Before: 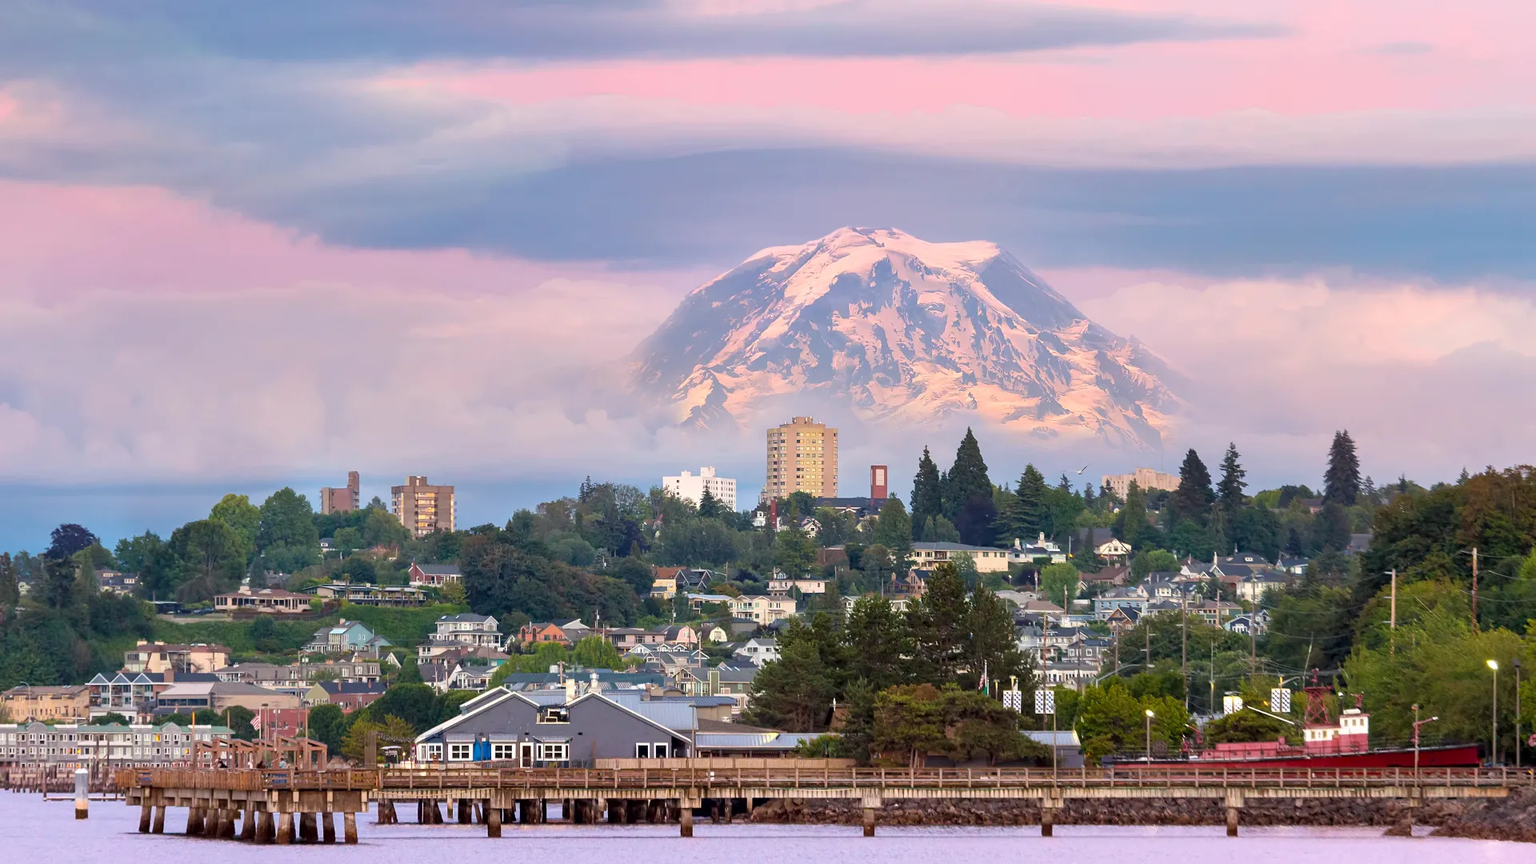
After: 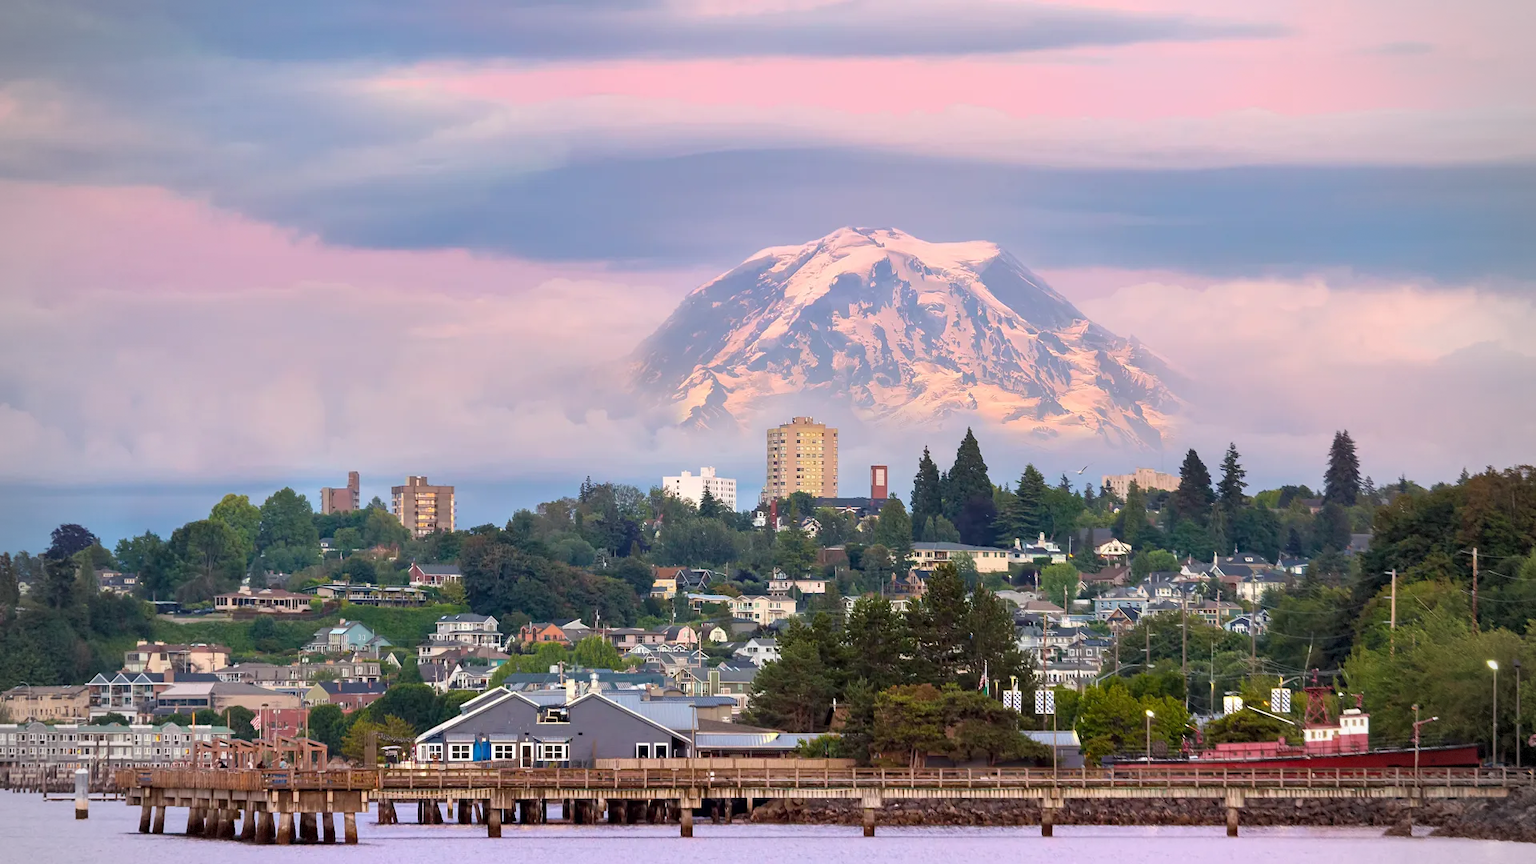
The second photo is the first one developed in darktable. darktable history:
vignetting: fall-off start 71.9%, brightness -0.285, dithering 8-bit output
